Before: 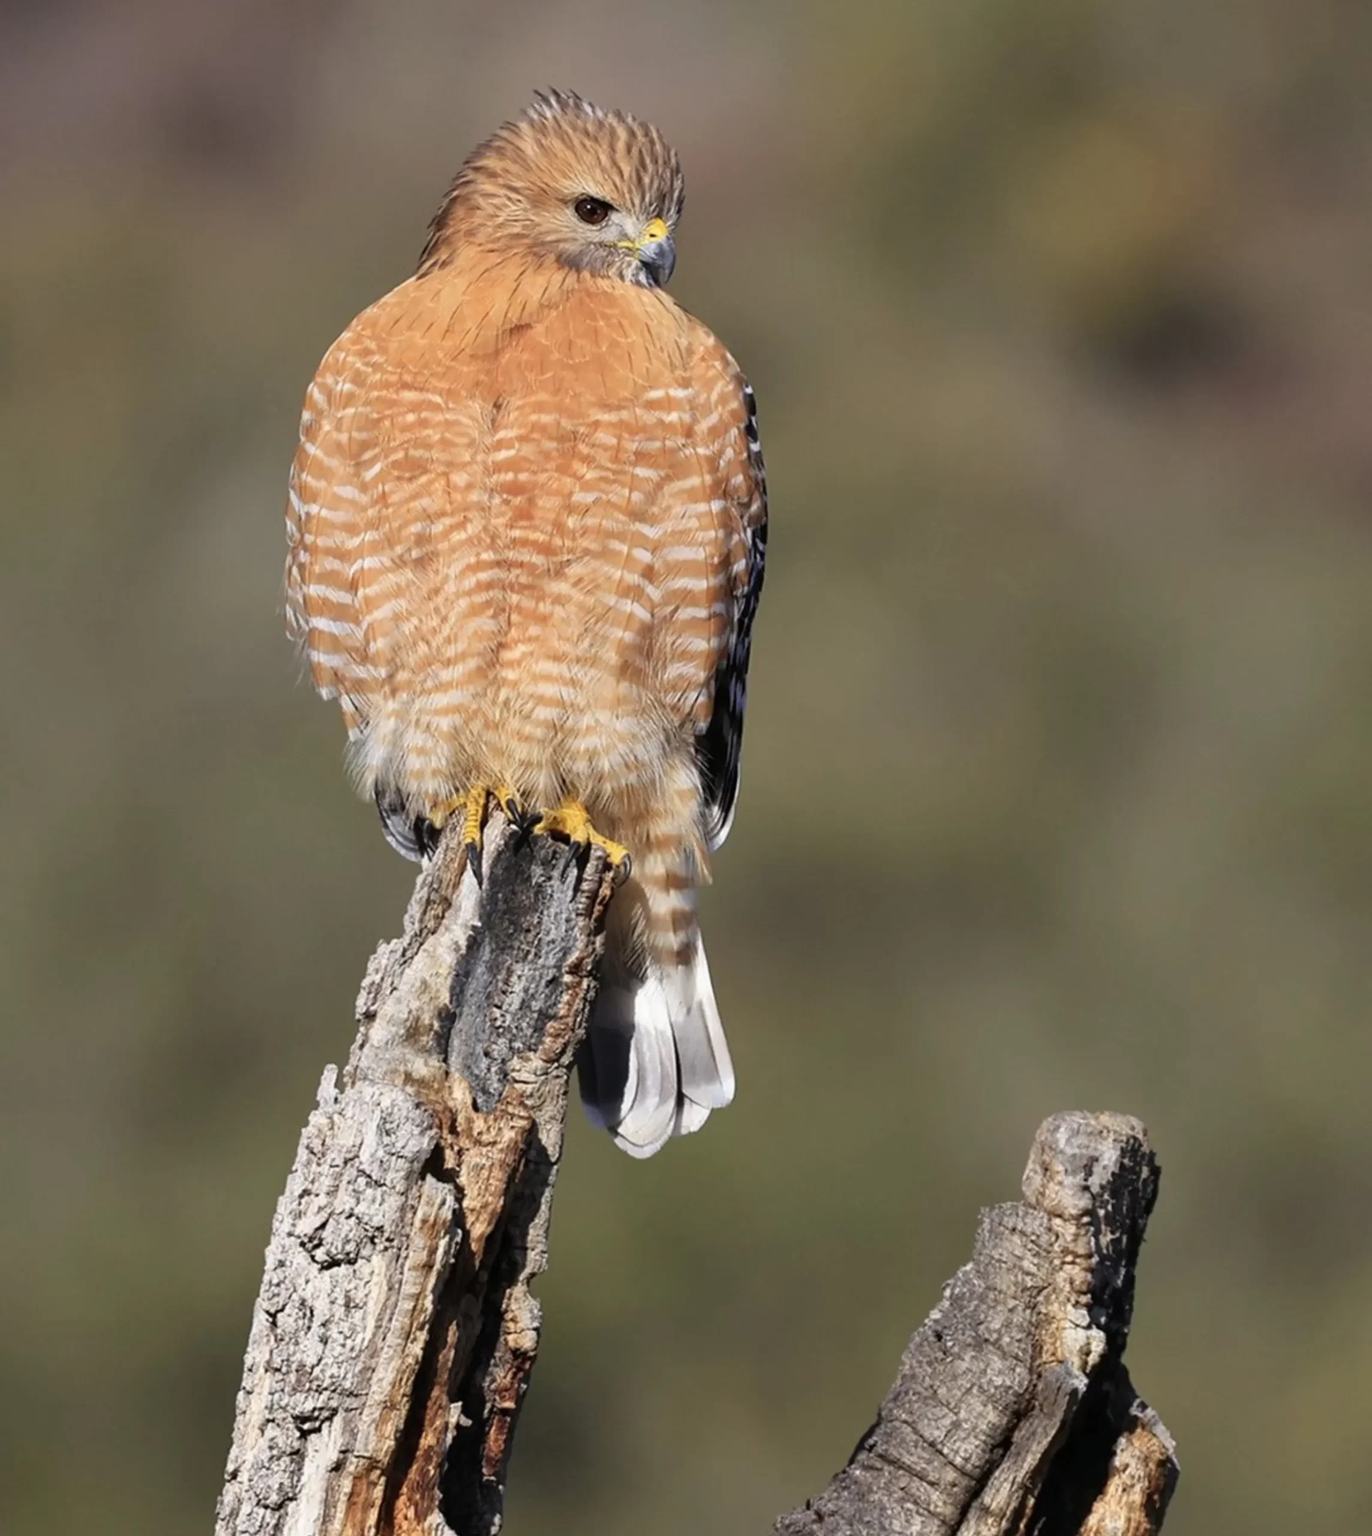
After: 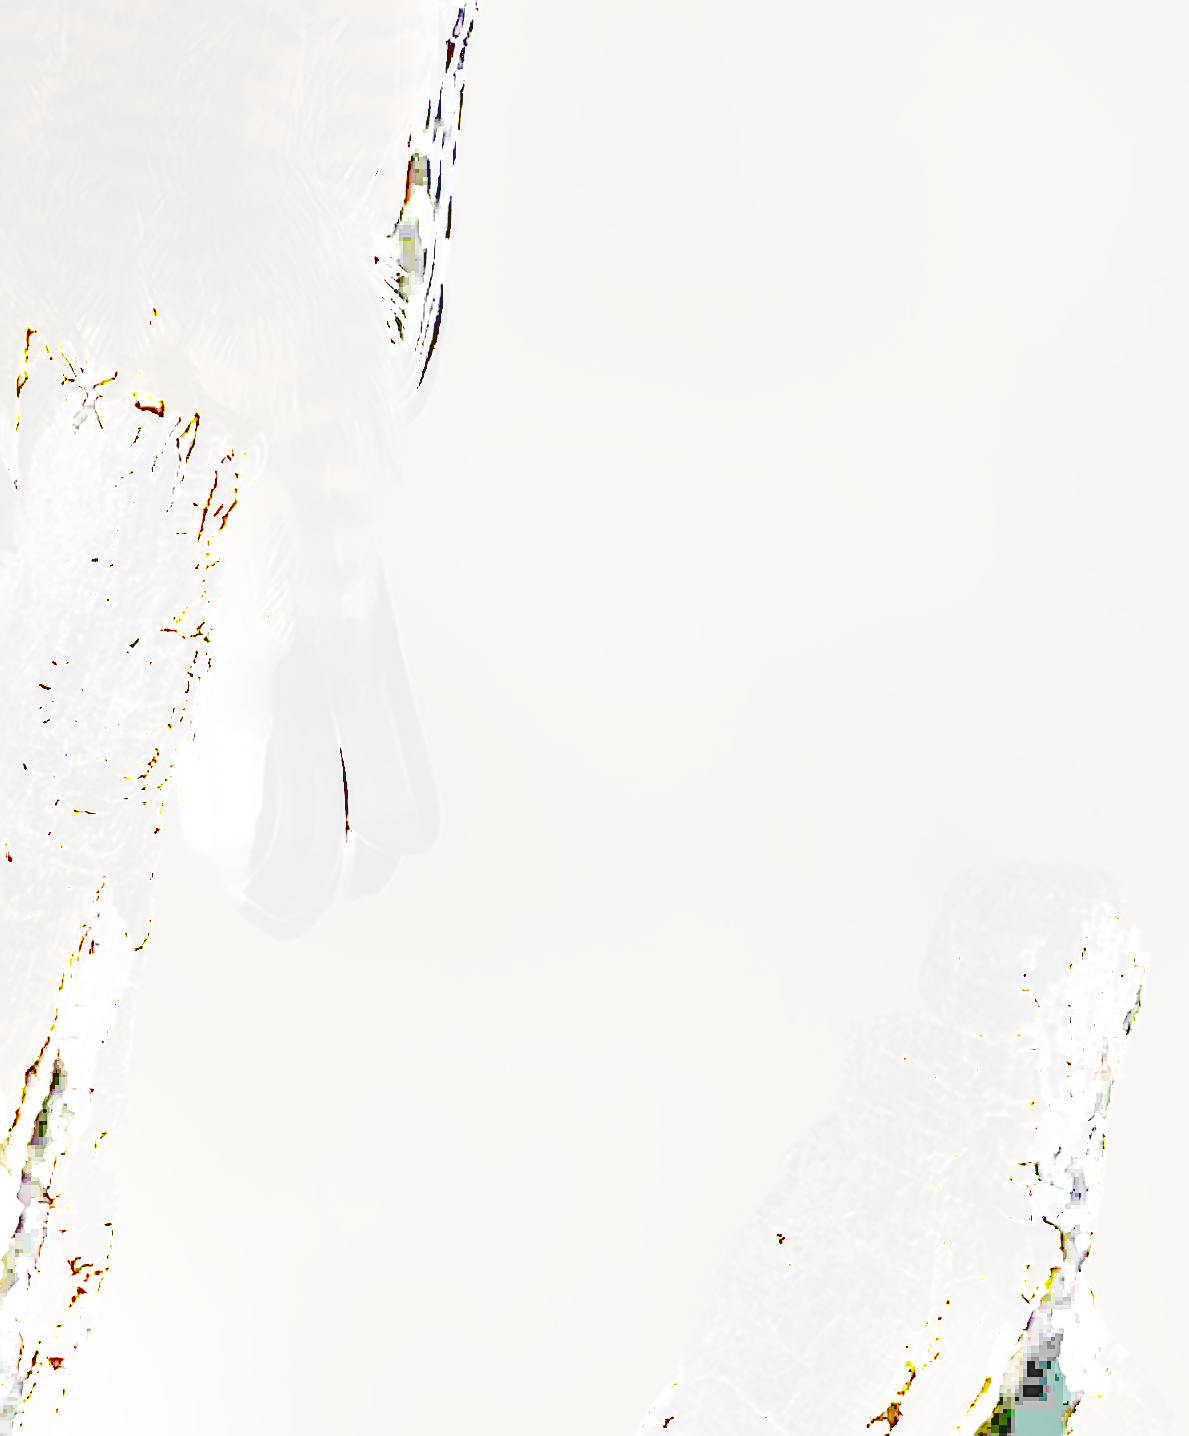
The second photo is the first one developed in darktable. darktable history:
local contrast: on, module defaults
crop: left 34.336%, top 38.736%, right 13.663%, bottom 5.141%
sharpen: radius 3.083
color correction: highlights b* 0.037
shadows and highlights: radius 107.17, shadows 44.33, highlights -66.55, low approximation 0.01, soften with gaussian
base curve: curves: ch0 [(0, 0) (0.012, 0.01) (0.073, 0.168) (0.31, 0.711) (0.645, 0.957) (1, 1)], preserve colors none
exposure: exposure 7.933 EV, compensate highlight preservation false
